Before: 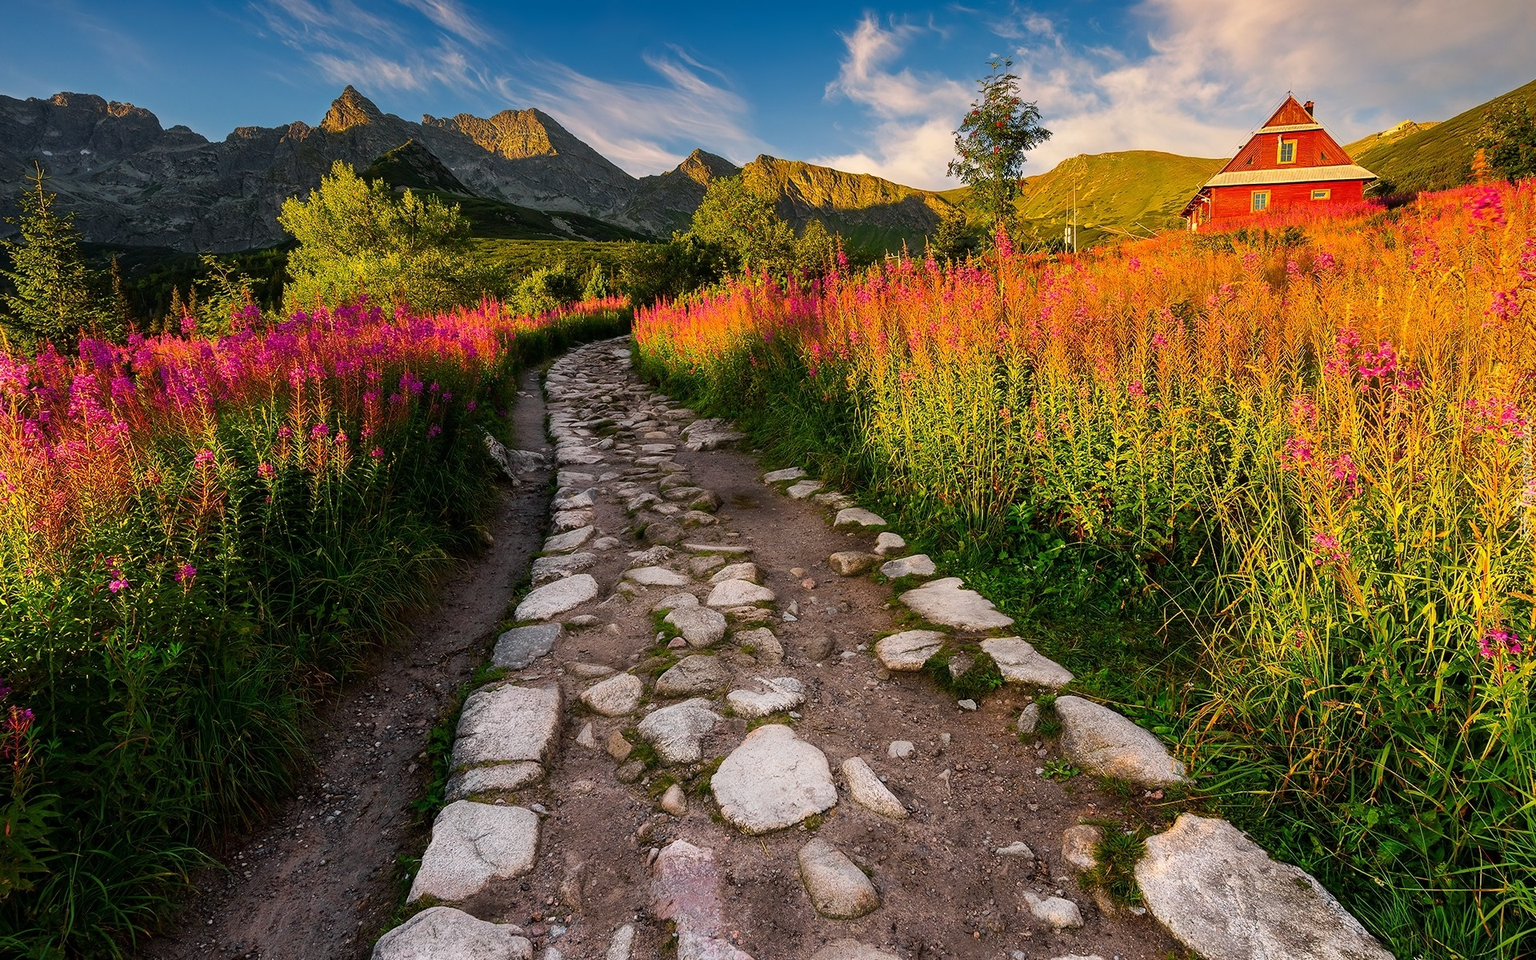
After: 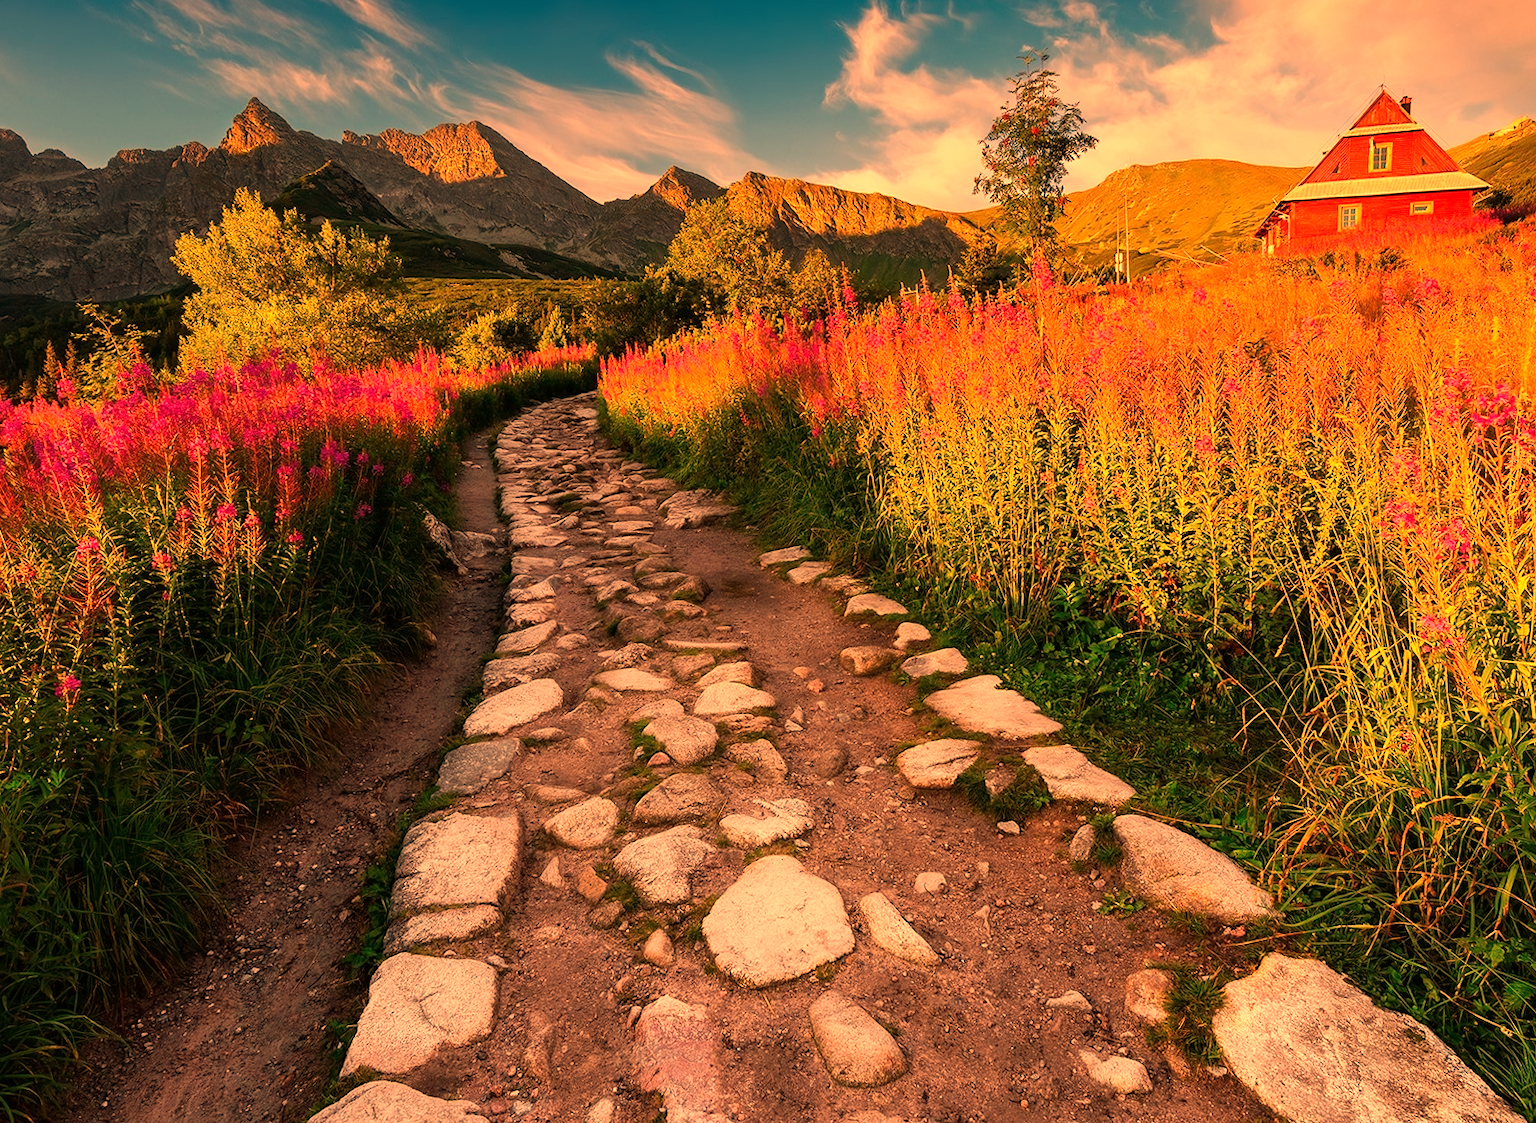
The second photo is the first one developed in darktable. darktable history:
rotate and perspective: rotation -1°, crop left 0.011, crop right 0.989, crop top 0.025, crop bottom 0.975
crop: left 8.026%, right 7.374%
tone curve: curves: ch0 [(0, 0) (0.003, 0.003) (0.011, 0.011) (0.025, 0.025) (0.044, 0.044) (0.069, 0.069) (0.1, 0.099) (0.136, 0.135) (0.177, 0.176) (0.224, 0.223) (0.277, 0.275) (0.335, 0.333) (0.399, 0.396) (0.468, 0.465) (0.543, 0.541) (0.623, 0.622) (0.709, 0.708) (0.801, 0.8) (0.898, 0.897) (1, 1)], preserve colors none
white balance: red 1.467, blue 0.684
